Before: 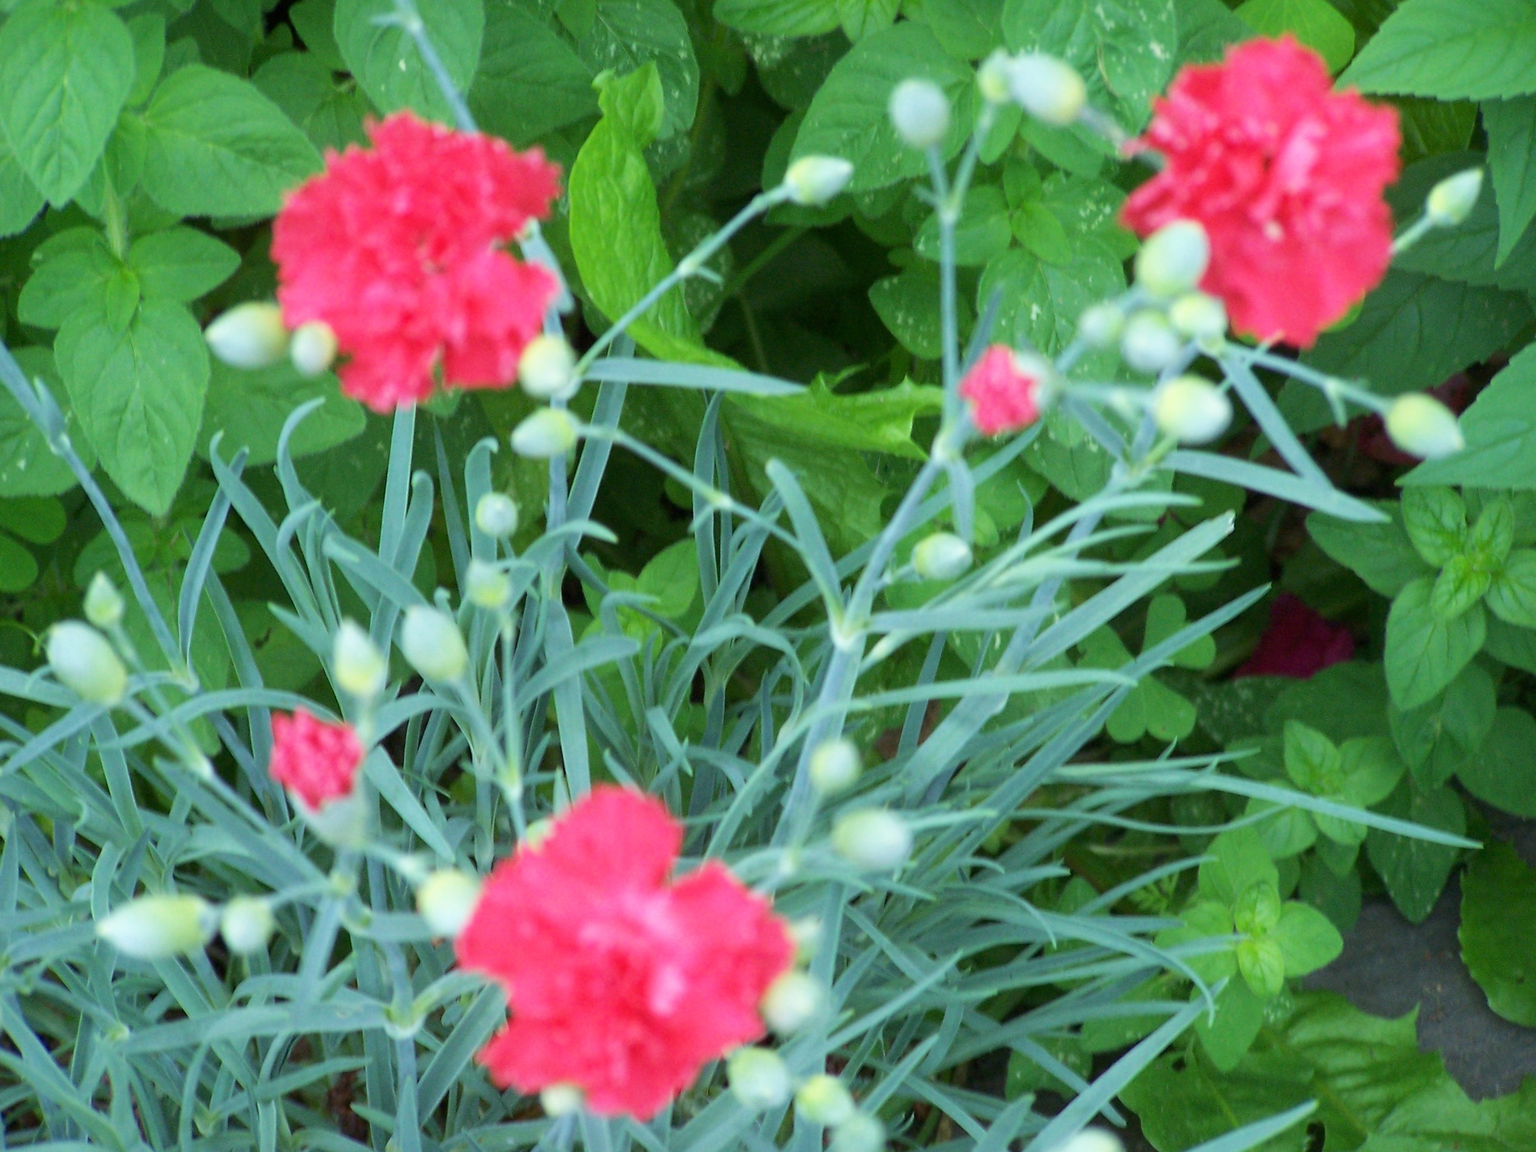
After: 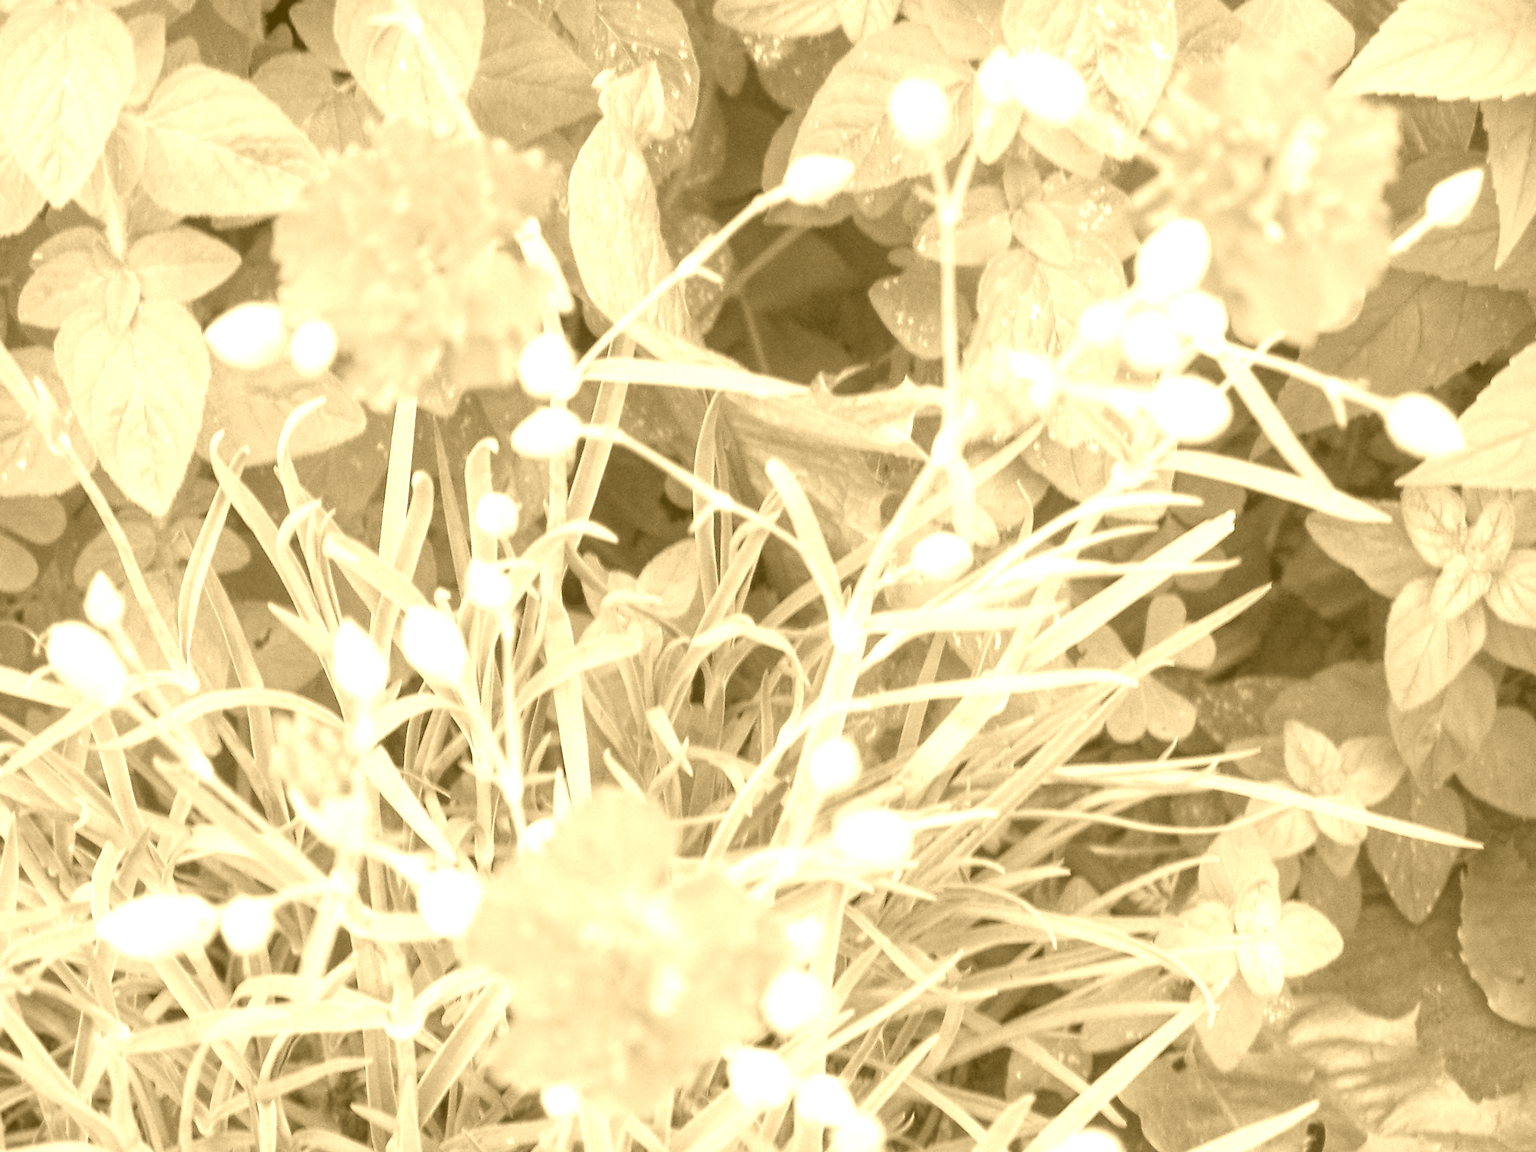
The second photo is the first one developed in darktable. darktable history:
exposure: exposure 0.367 EV, compensate highlight preservation false
local contrast: on, module defaults
colorize: hue 36°, source mix 100%
